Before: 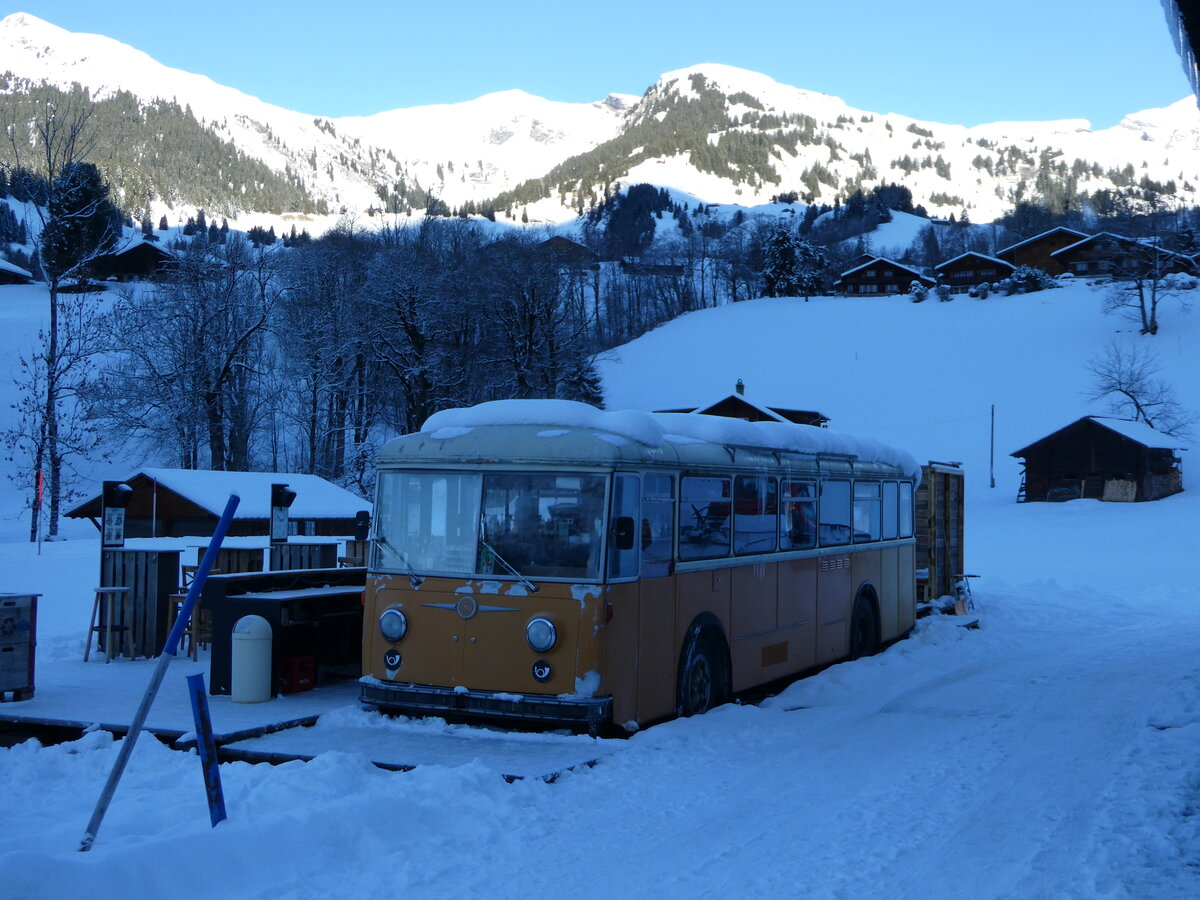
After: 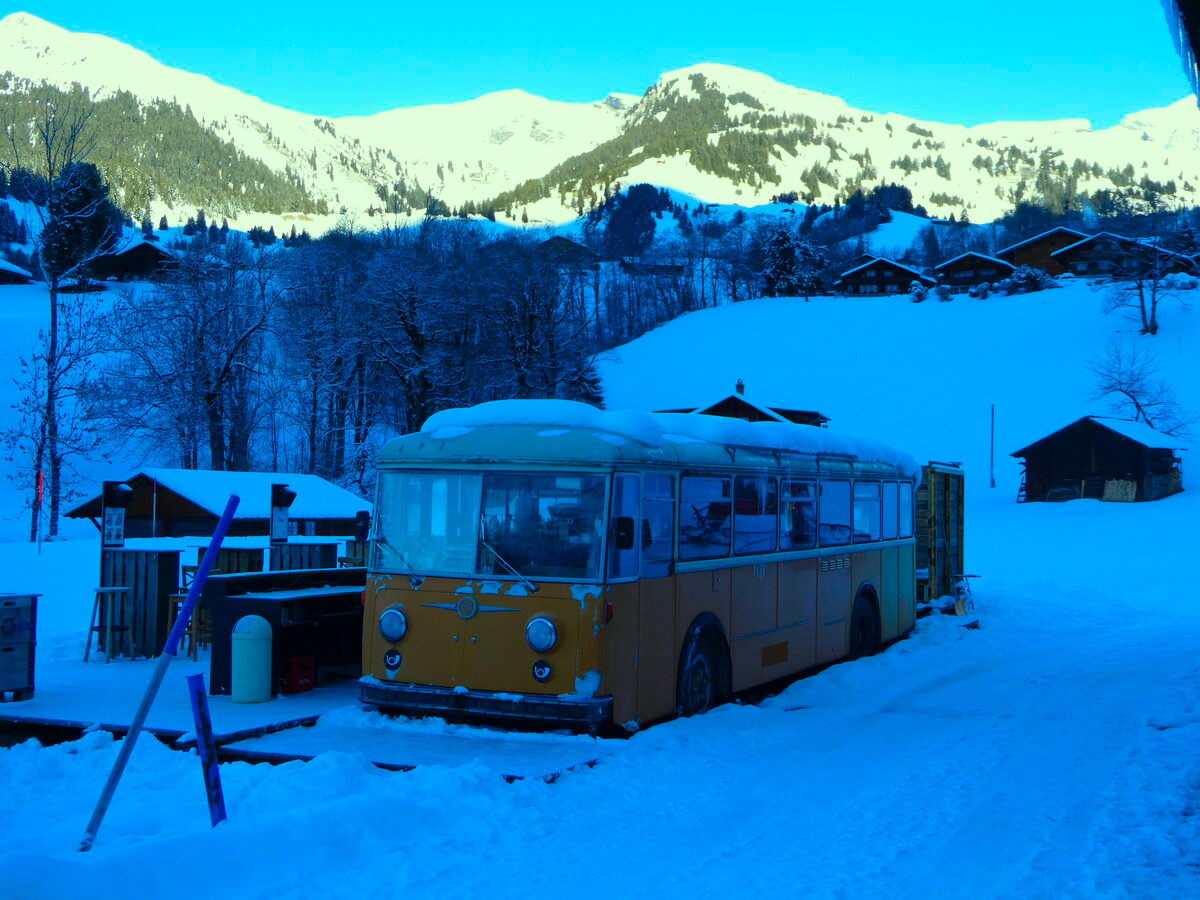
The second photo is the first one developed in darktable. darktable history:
color correction: highlights a* -11.04, highlights b* 9.83, saturation 1.71
